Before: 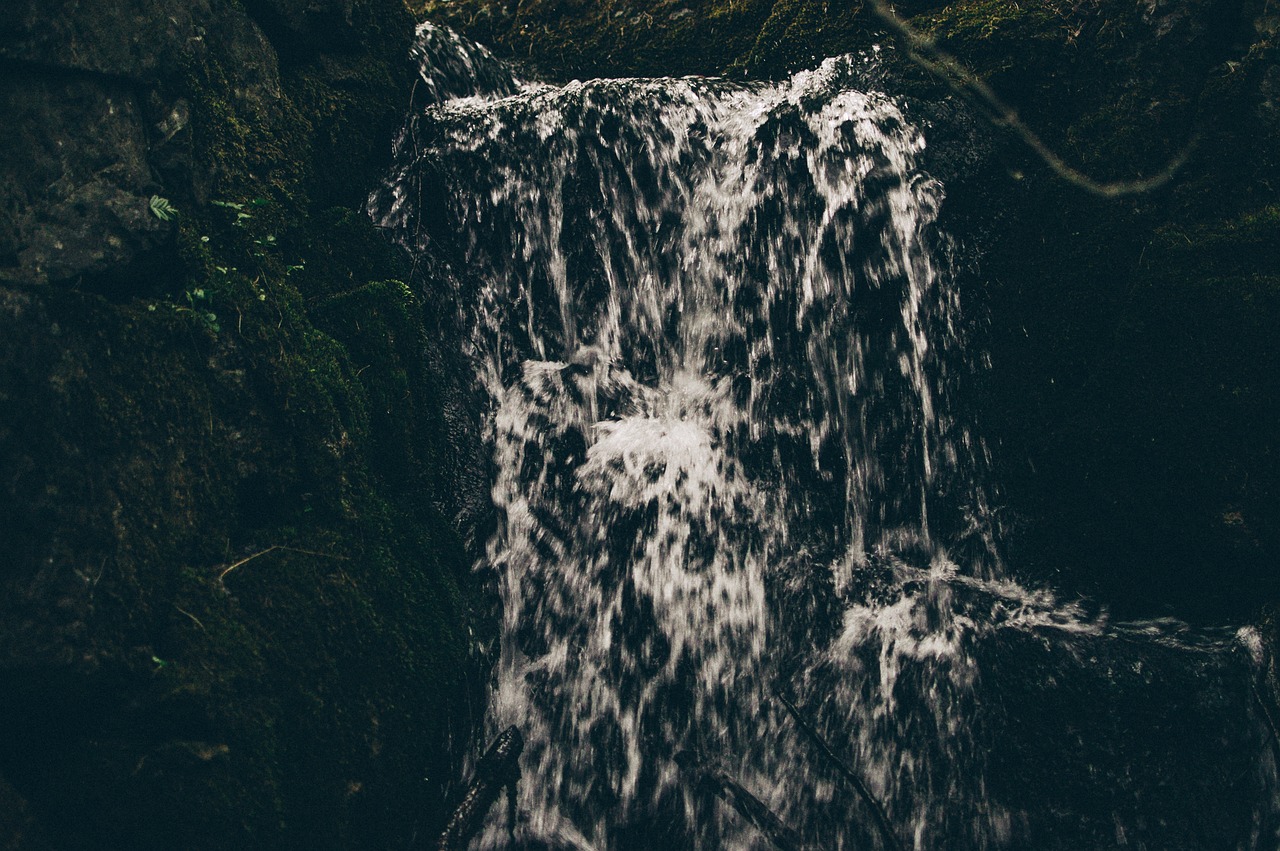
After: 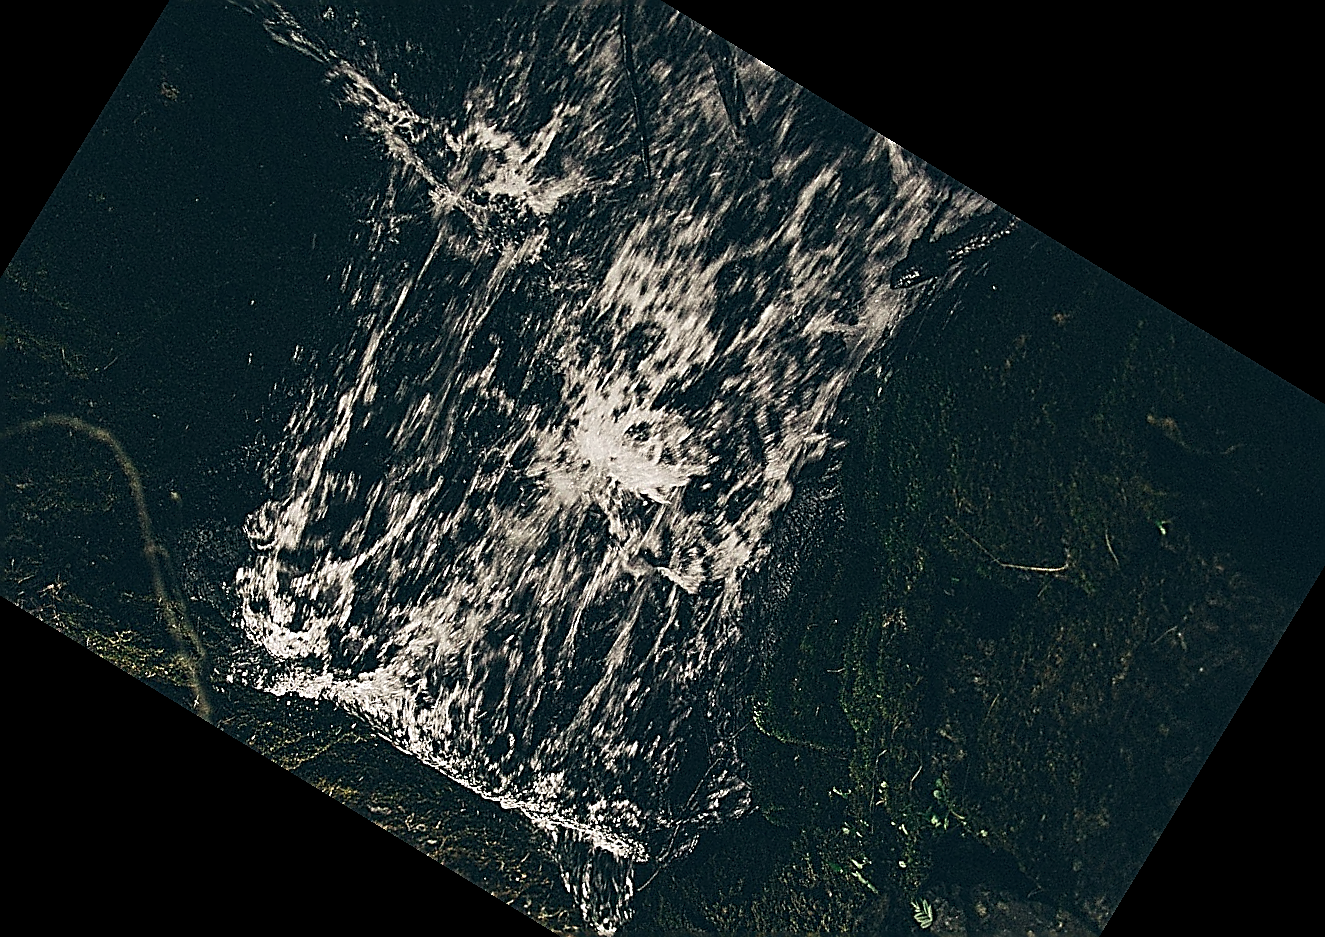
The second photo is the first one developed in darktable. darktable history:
sharpen: amount 2
color correction: highlights b* 3
crop and rotate: angle 148.68°, left 9.111%, top 15.603%, right 4.588%, bottom 17.041%
